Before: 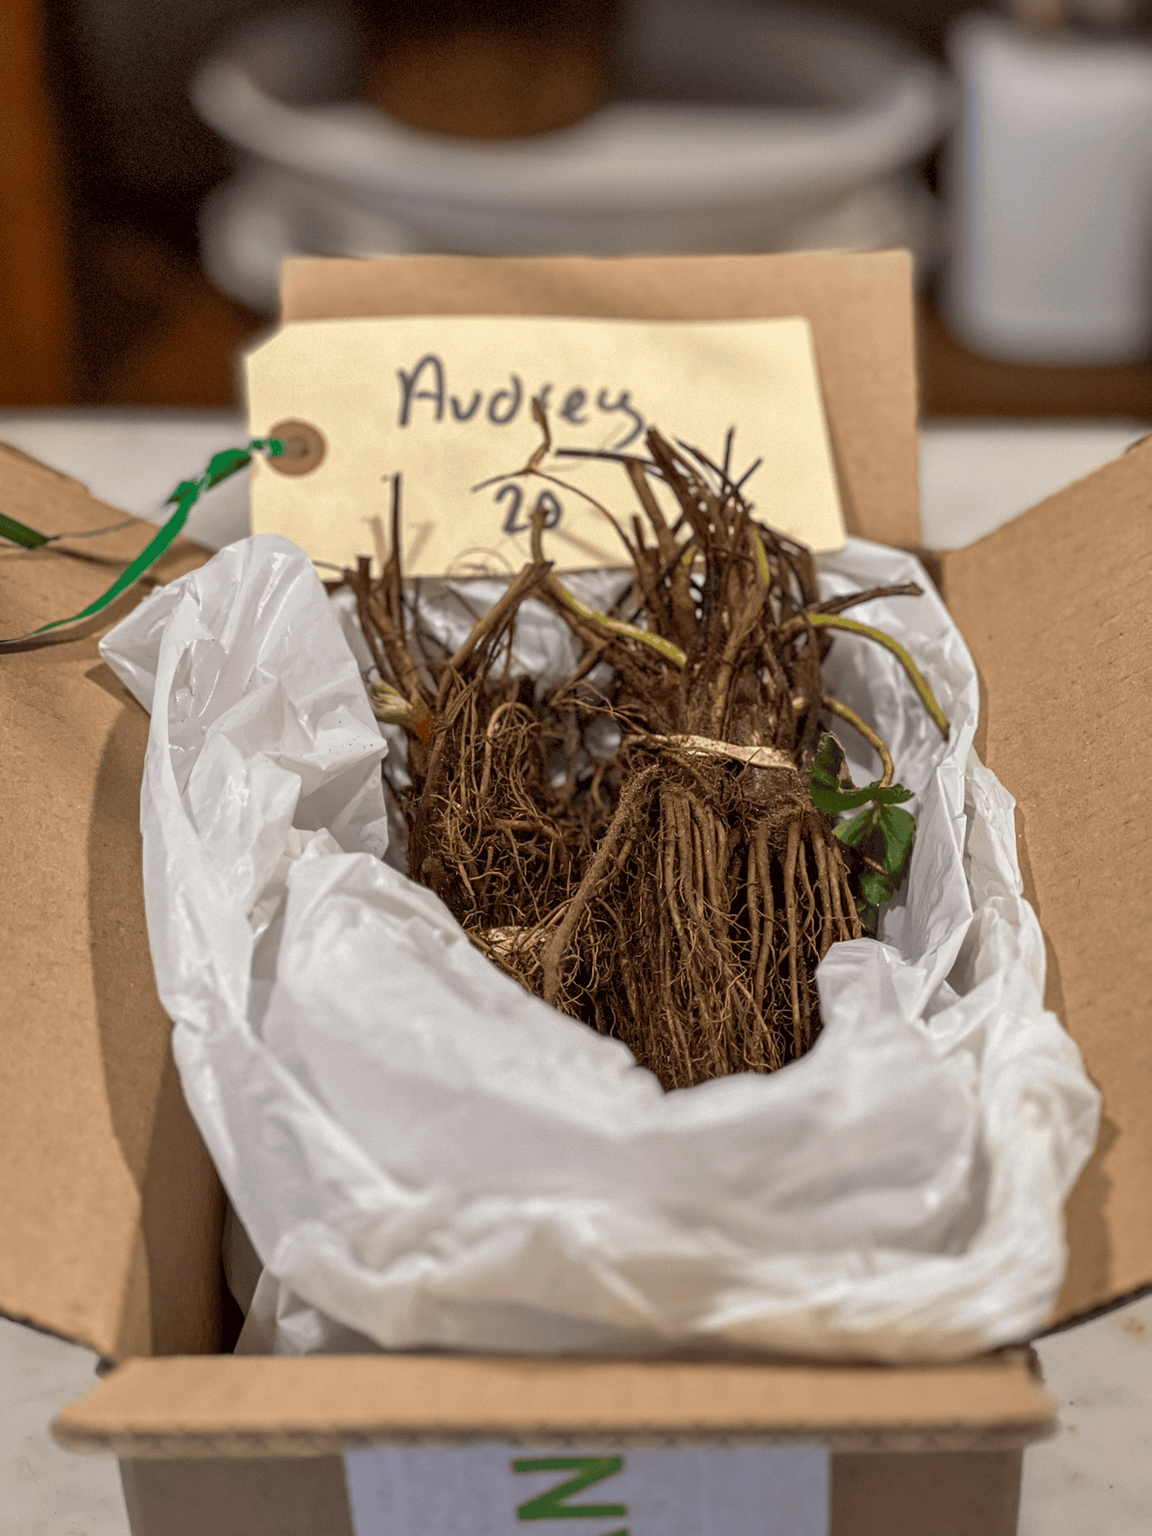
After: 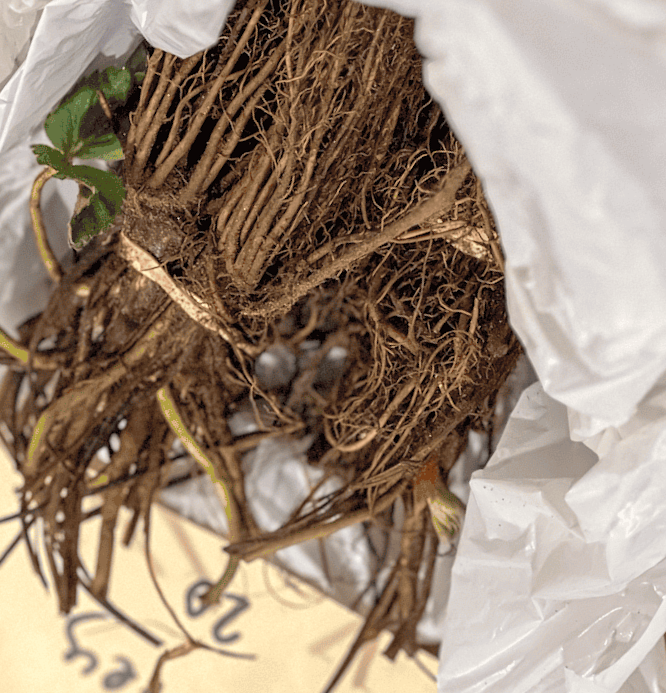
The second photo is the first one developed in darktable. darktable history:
contrast brightness saturation: brightness 0.126
levels: levels [0.016, 0.492, 0.969]
crop and rotate: angle 148.23°, left 9.201%, top 15.616%, right 4.597%, bottom 17.08%
